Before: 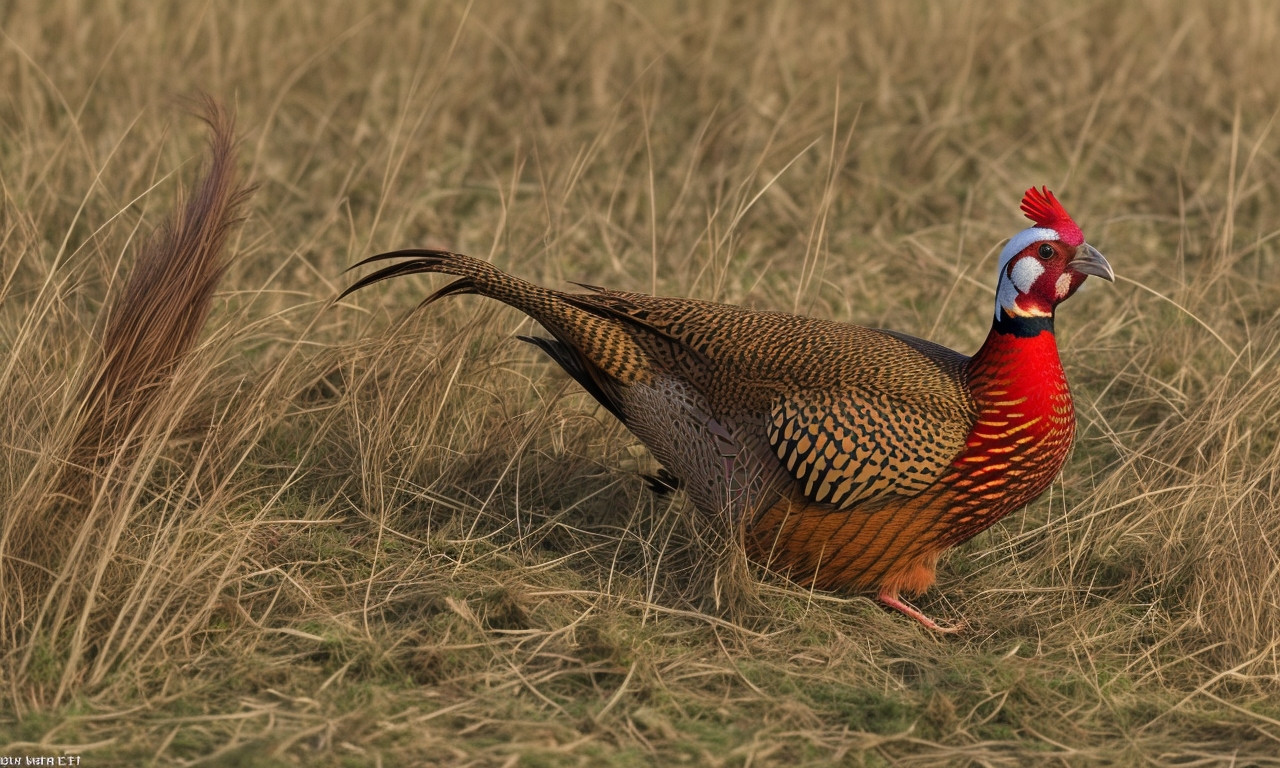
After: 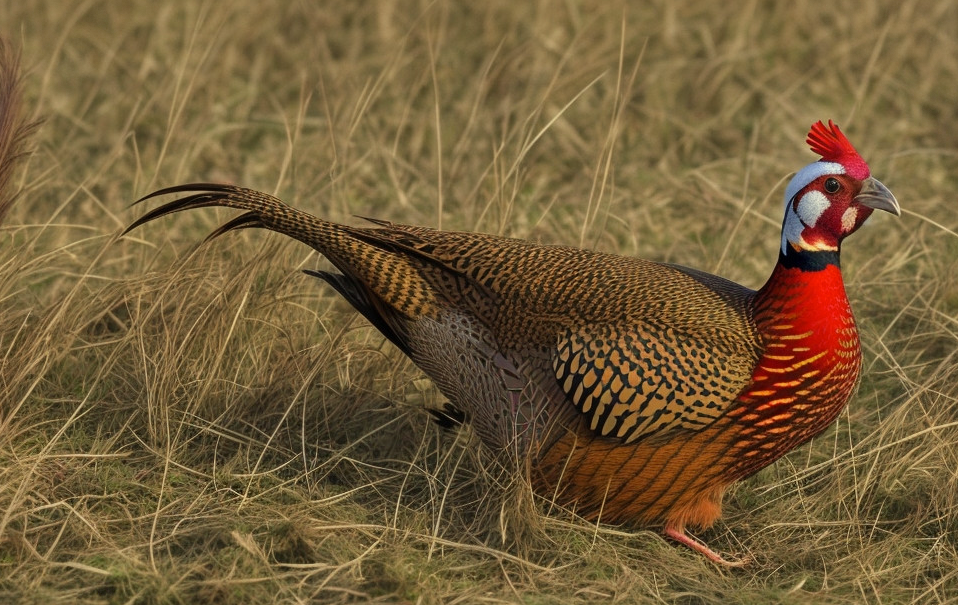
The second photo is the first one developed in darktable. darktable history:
crop: left 16.768%, top 8.653%, right 8.362%, bottom 12.485%
vignetting: fall-off start 100%, fall-off radius 71%, brightness -0.434, saturation -0.2, width/height ratio 1.178, dithering 8-bit output, unbound false
color correction: highlights a* -4.28, highlights b* 6.53
